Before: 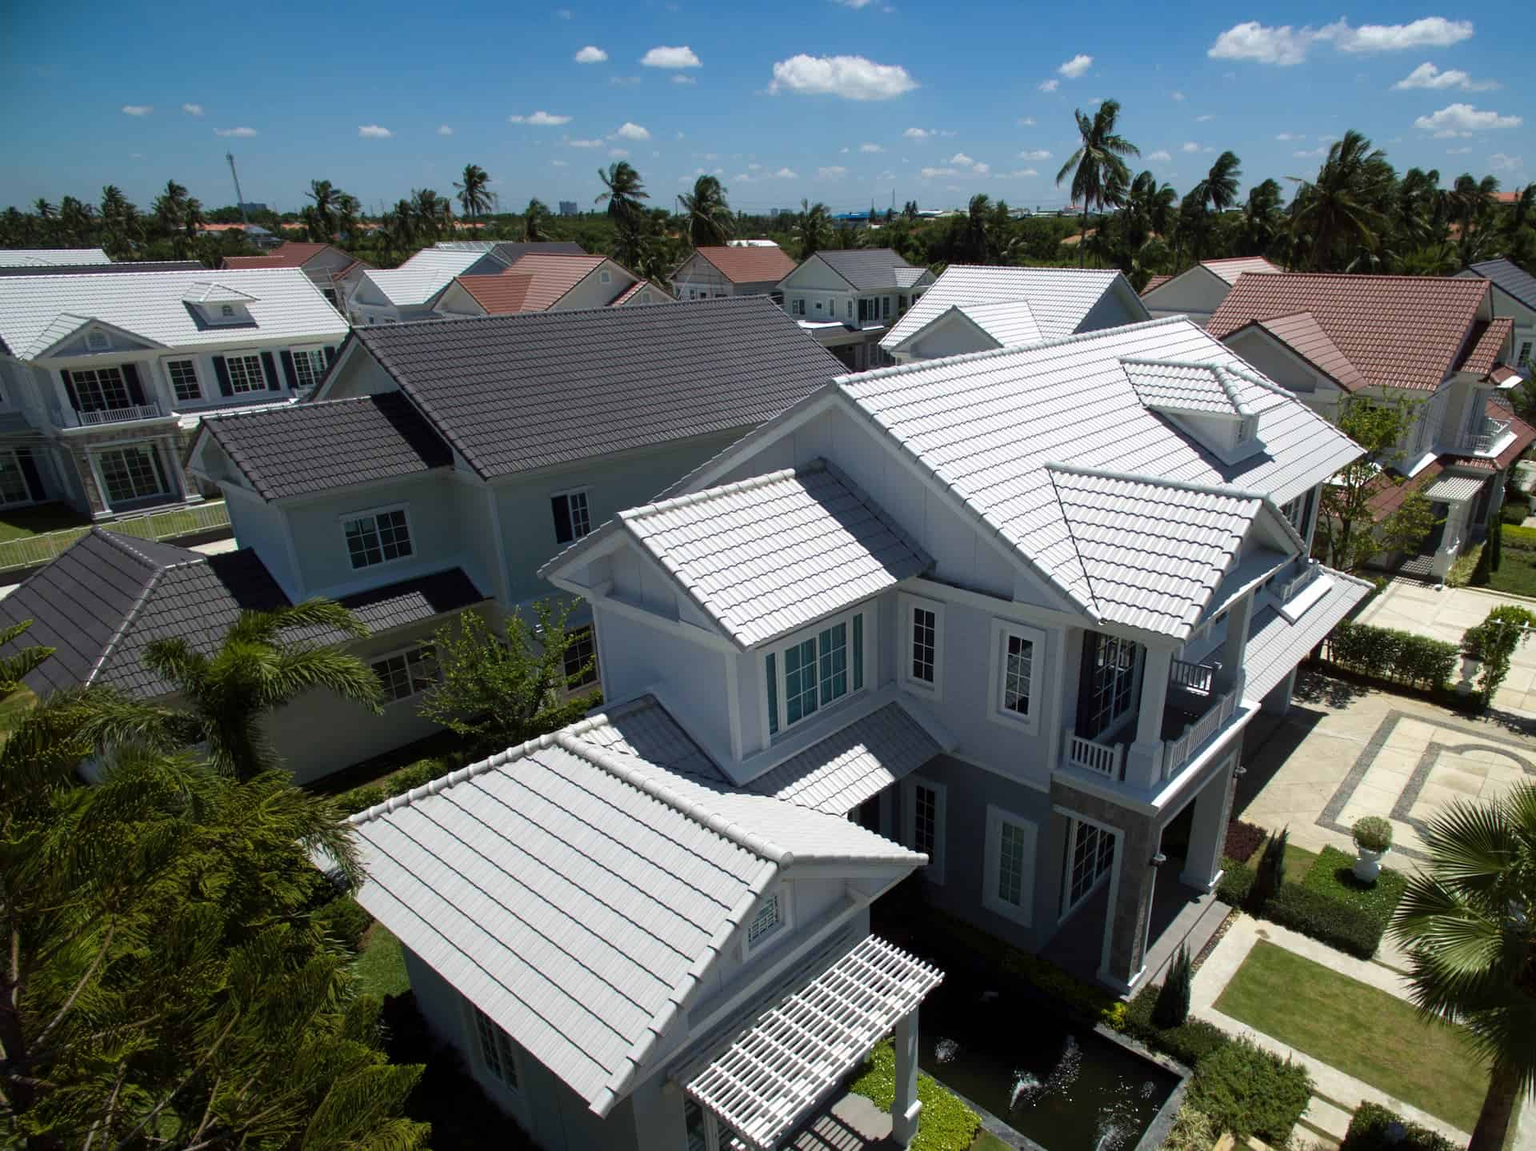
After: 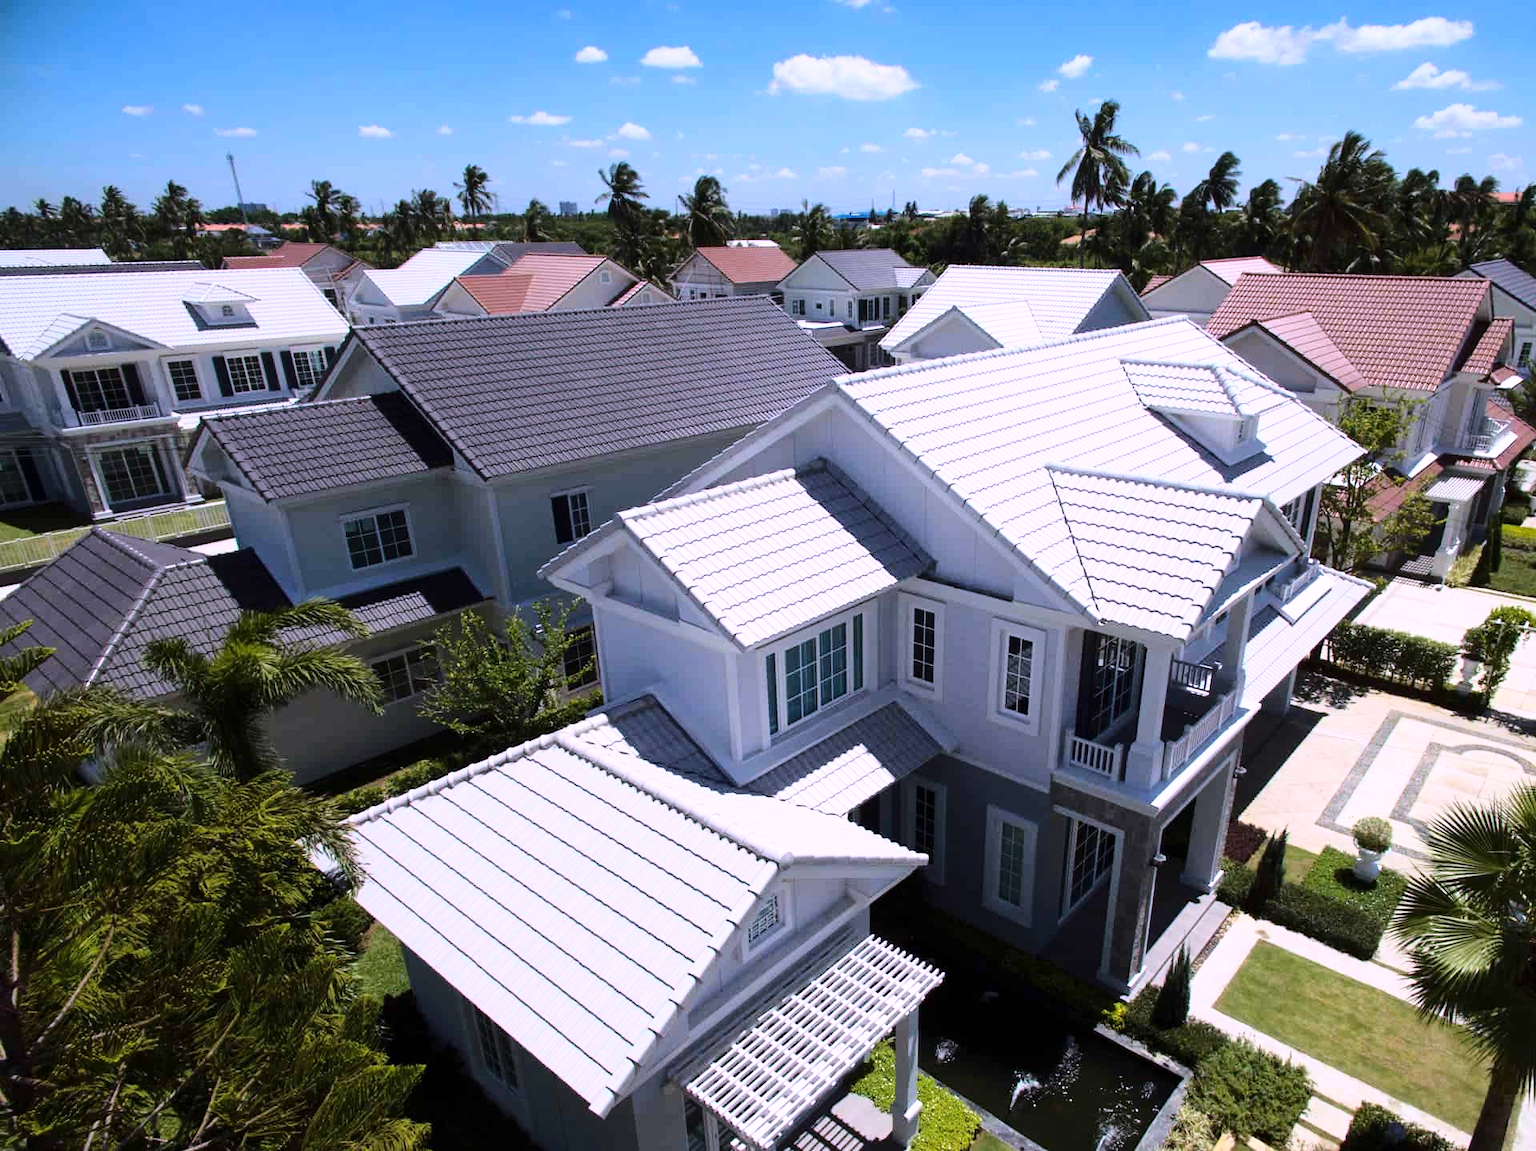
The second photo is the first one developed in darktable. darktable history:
base curve: curves: ch0 [(0, 0) (0.028, 0.03) (0.121, 0.232) (0.46, 0.748) (0.859, 0.968) (1, 1)]
white balance: red 1.042, blue 1.17
